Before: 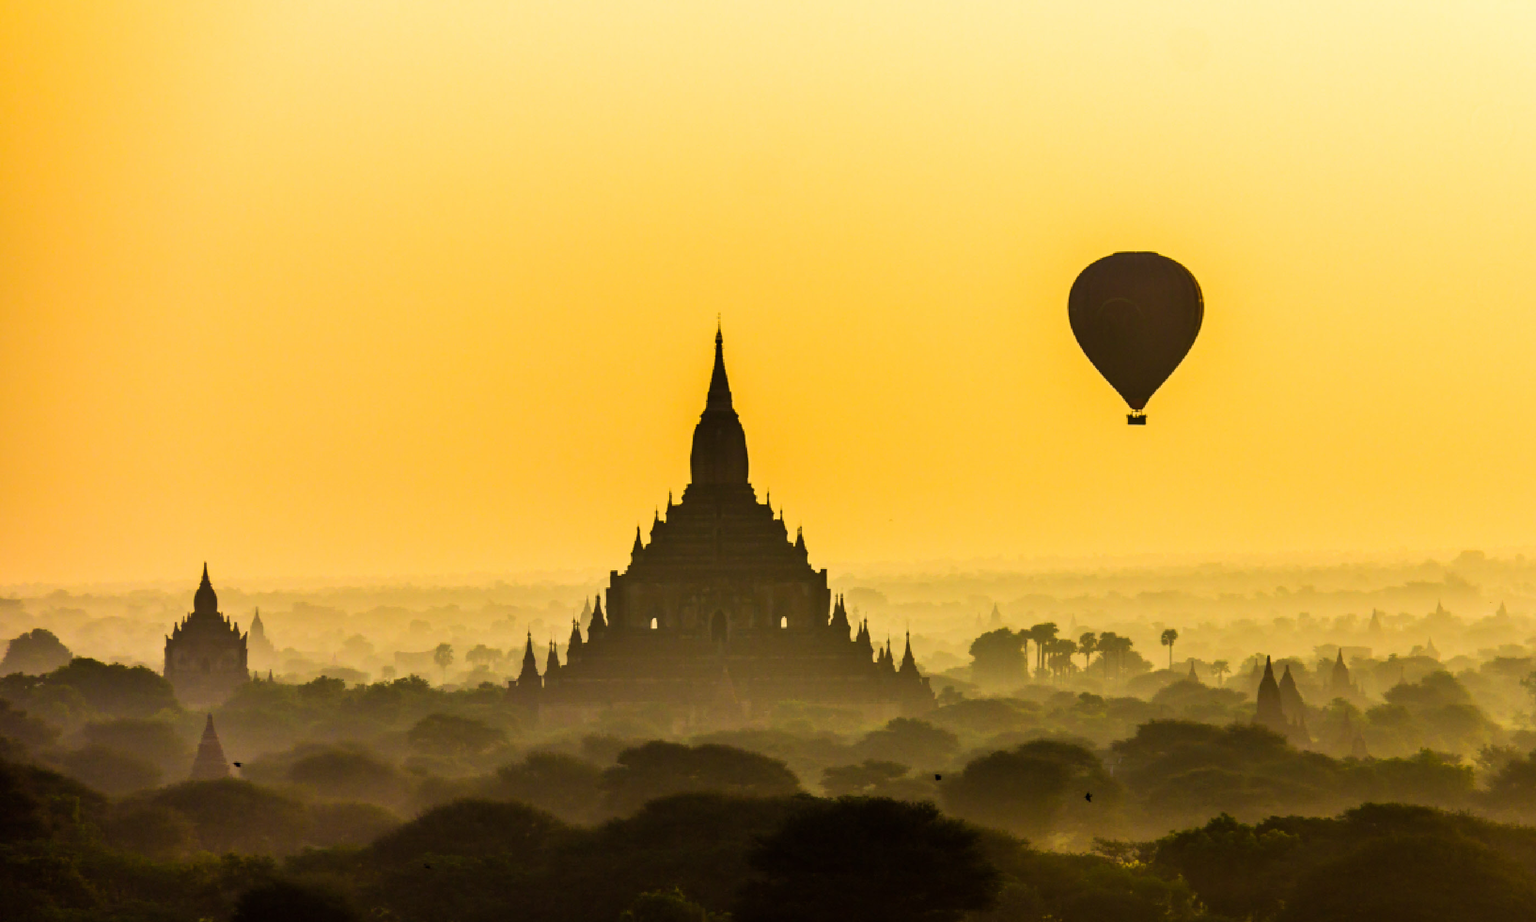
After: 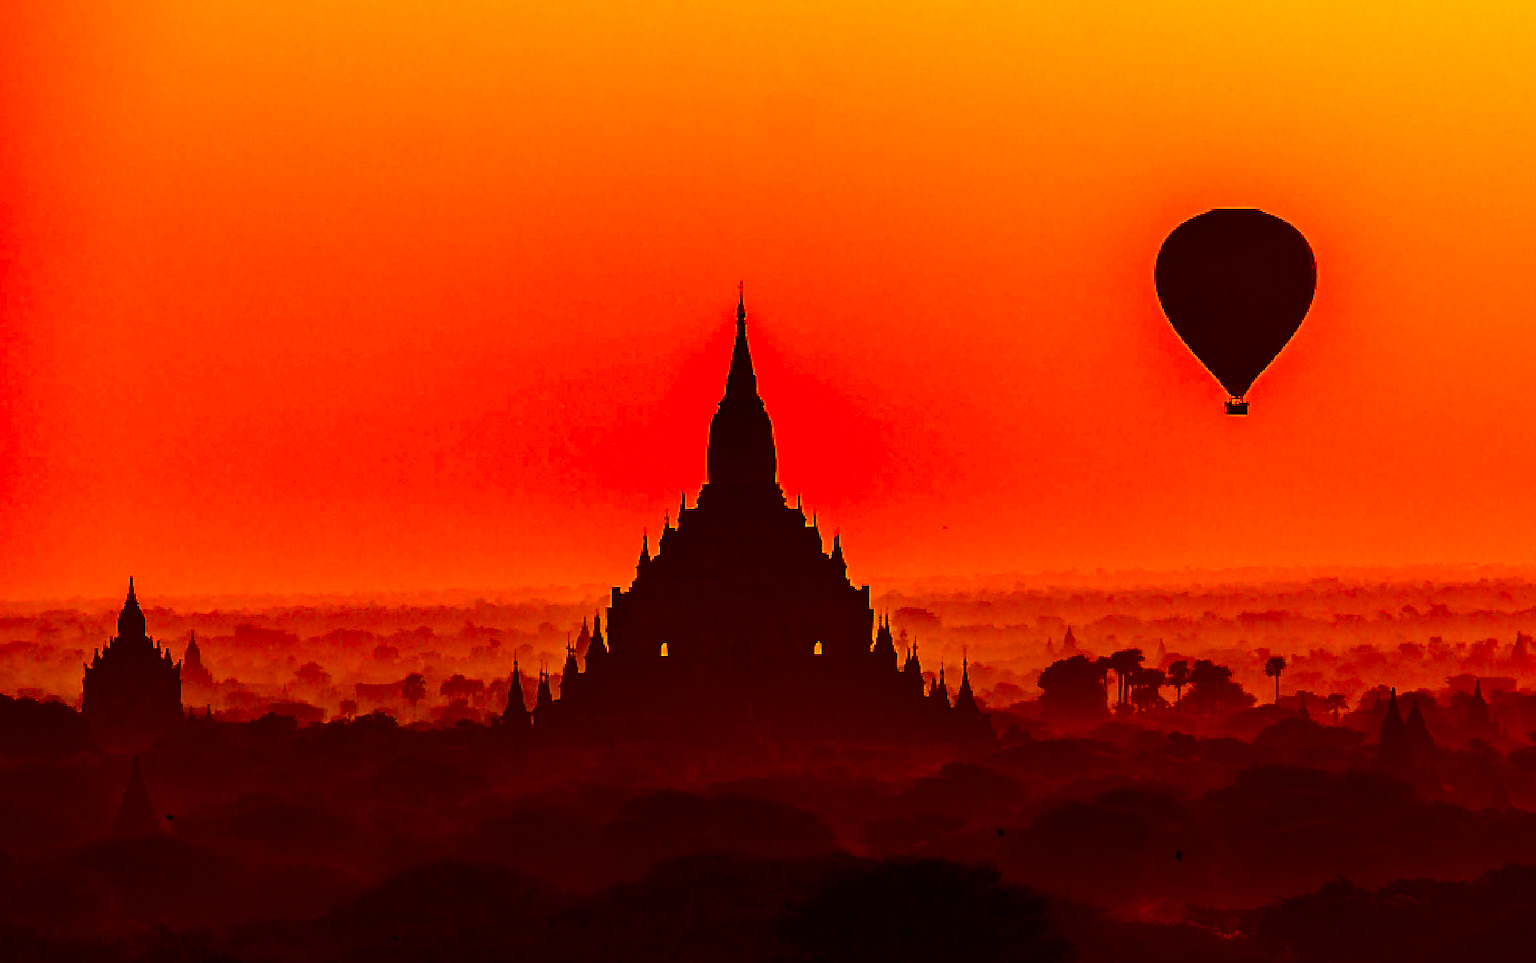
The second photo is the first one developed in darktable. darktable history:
crop: left 6.183%, top 8.232%, right 9.545%, bottom 3.699%
color zones: curves: ch0 [(0, 0.499) (0.143, 0.5) (0.286, 0.5) (0.429, 0.476) (0.571, 0.284) (0.714, 0.243) (0.857, 0.449) (1, 0.499)]; ch1 [(0, 0.532) (0.143, 0.645) (0.286, 0.696) (0.429, 0.211) (0.571, 0.504) (0.714, 0.493) (0.857, 0.495) (1, 0.532)]; ch2 [(0, 0.5) (0.143, 0.5) (0.286, 0.427) (0.429, 0.324) (0.571, 0.5) (0.714, 0.5) (0.857, 0.5) (1, 0.5)]
sharpen: on, module defaults
contrast brightness saturation: brightness -0.982, saturation 0.998
